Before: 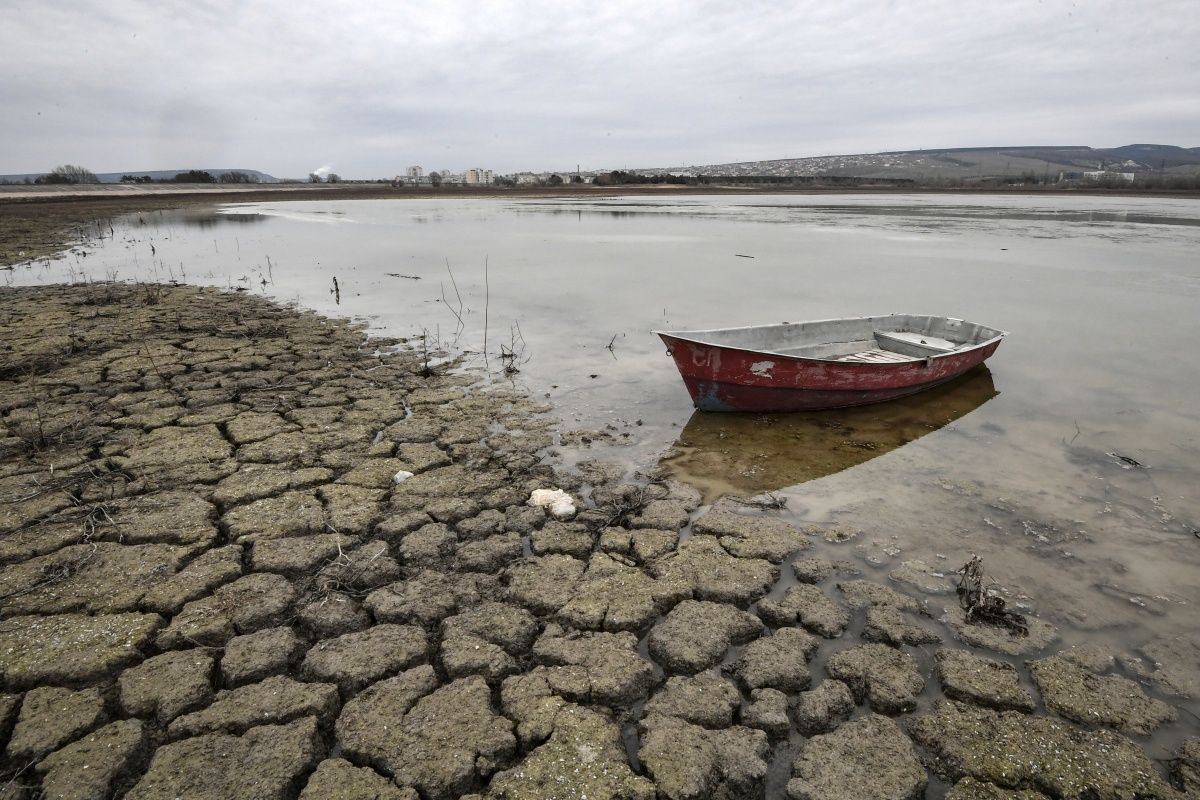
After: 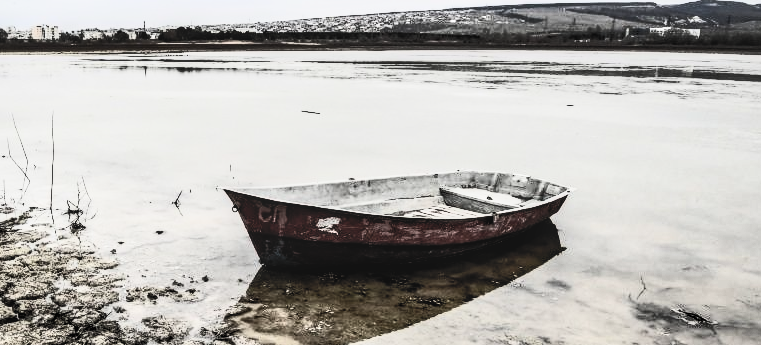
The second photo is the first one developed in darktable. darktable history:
exposure: black level correction 0.004, exposure 0.015 EV, compensate highlight preservation false
contrast brightness saturation: contrast 0.588, brightness 0.565, saturation -0.344
crop: left 36.19%, top 18.09%, right 0.317%, bottom 38.723%
local contrast: on, module defaults
filmic rgb: black relative exposure -5.07 EV, white relative exposure 3.53 EV, hardness 3.19, contrast 1.389, highlights saturation mix -29.72%
shadows and highlights: soften with gaussian
contrast equalizer: y [[0.5, 0.502, 0.506, 0.511, 0.52, 0.537], [0.5 ×6], [0.505, 0.509, 0.518, 0.534, 0.553, 0.561], [0 ×6], [0 ×6]]
